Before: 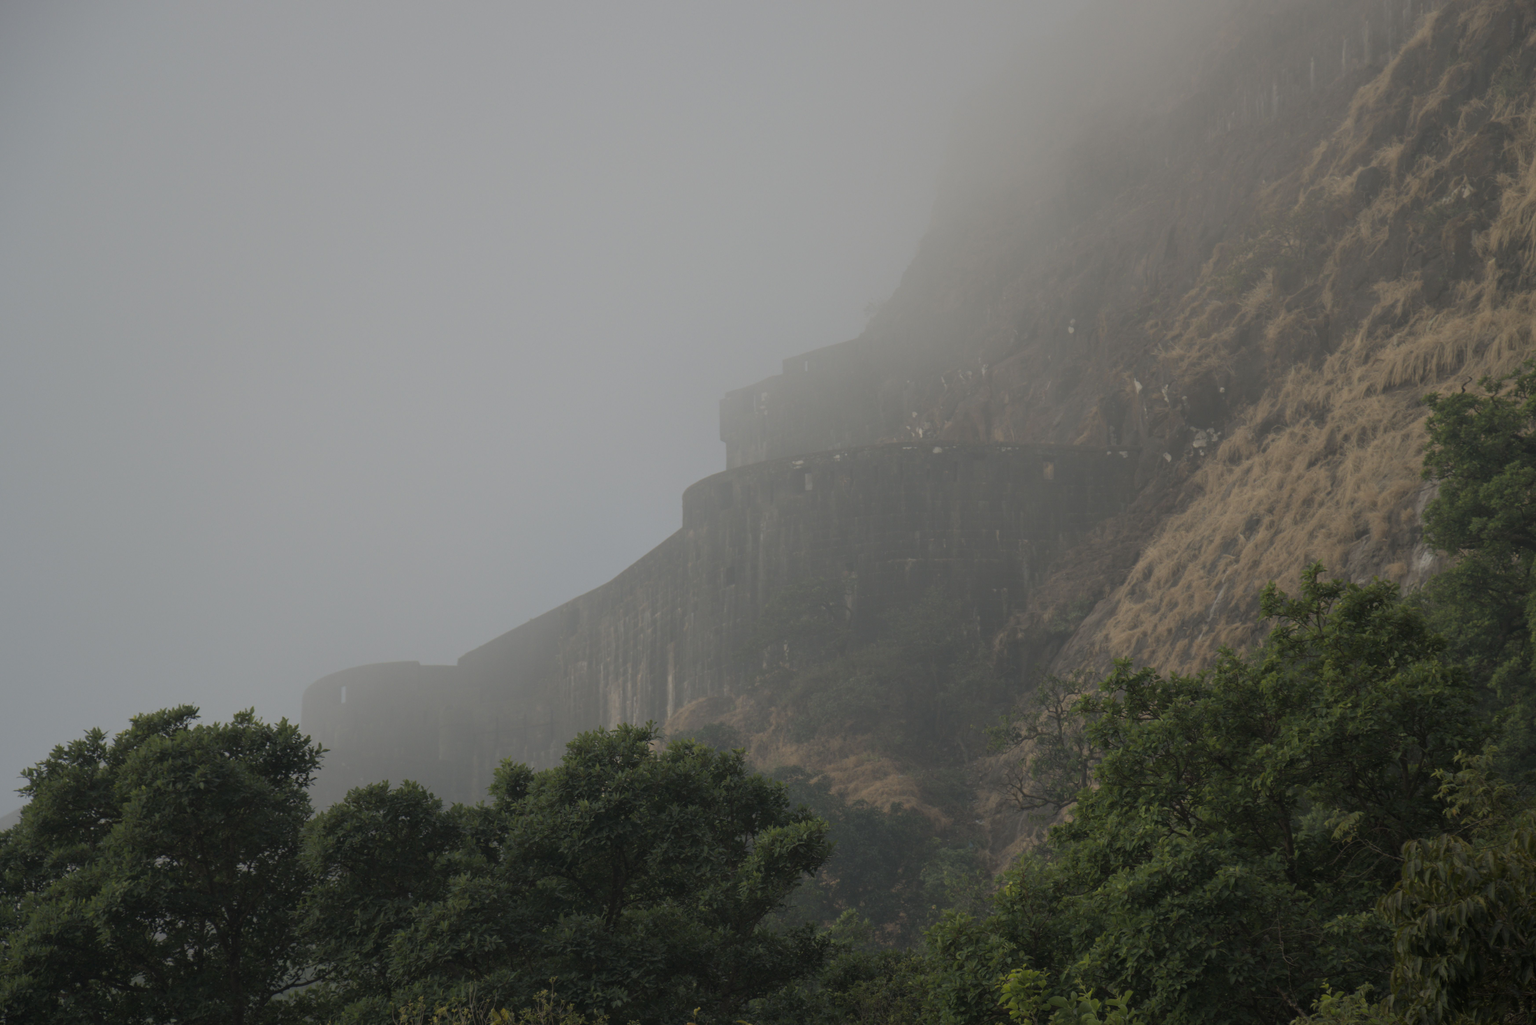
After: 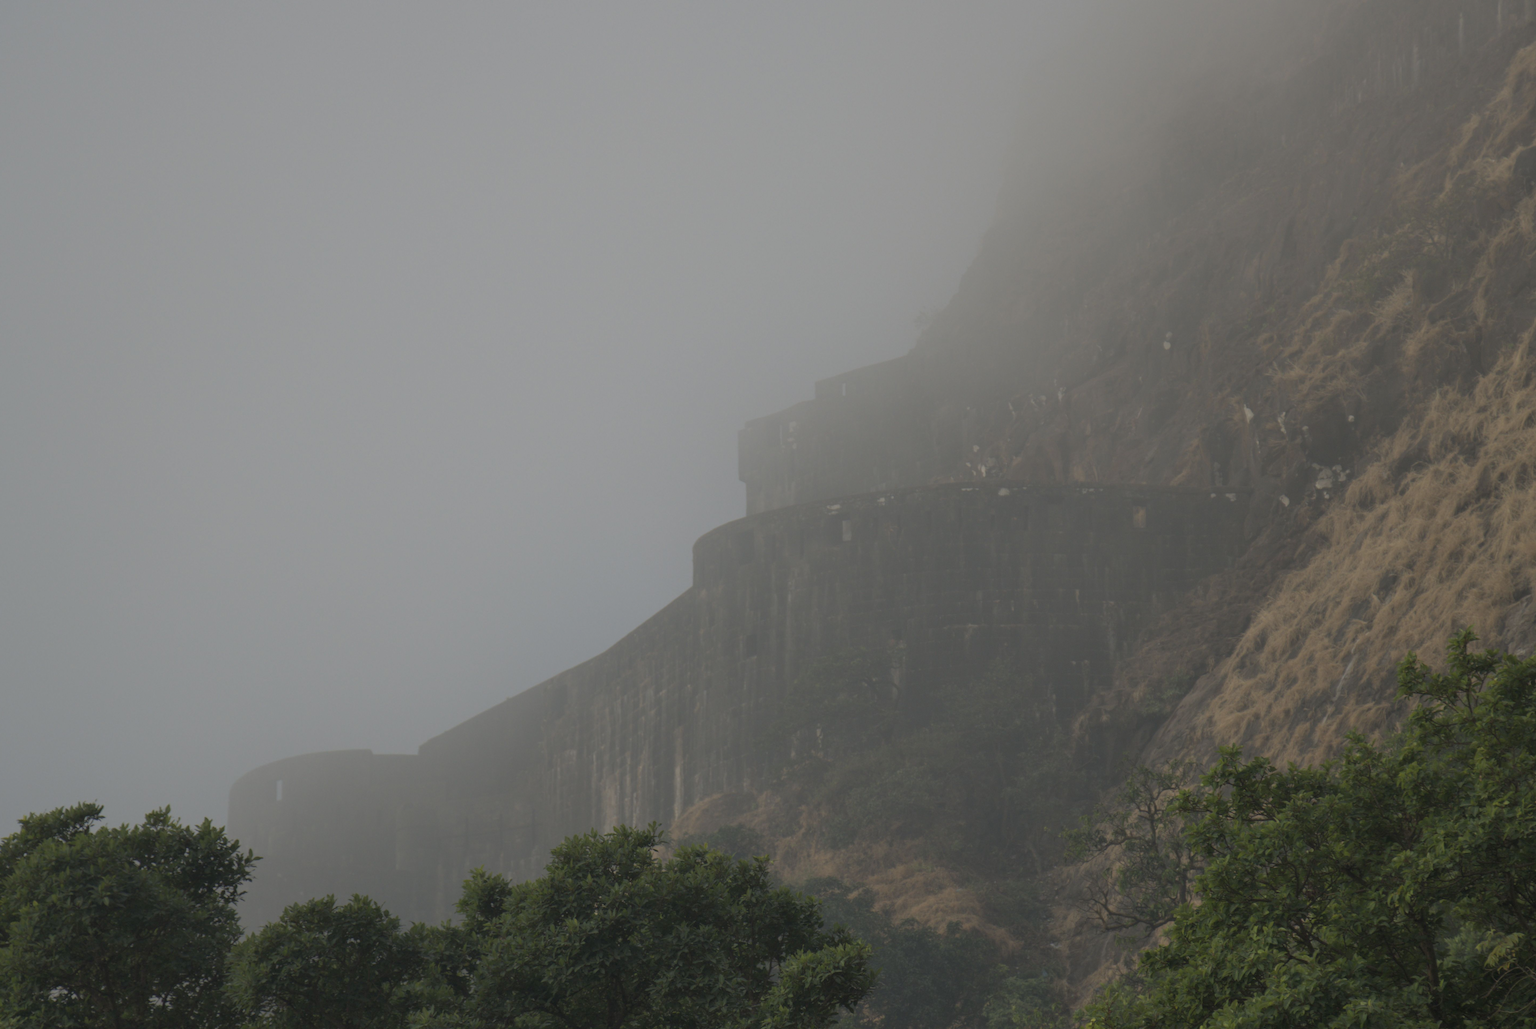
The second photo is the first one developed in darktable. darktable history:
base curve: curves: ch0 [(0, 0) (0.297, 0.298) (1, 1)]
tone equalizer: -8 EV 0.237 EV, -7 EV 0.377 EV, -6 EV 0.394 EV, -5 EV 0.288 EV, -3 EV -0.242 EV, -2 EV -0.438 EV, -1 EV -0.434 EV, +0 EV -0.241 EV
exposure: exposure 0.19 EV, compensate highlight preservation false
crop and rotate: left 7.485%, top 4.609%, right 10.535%, bottom 13.066%
